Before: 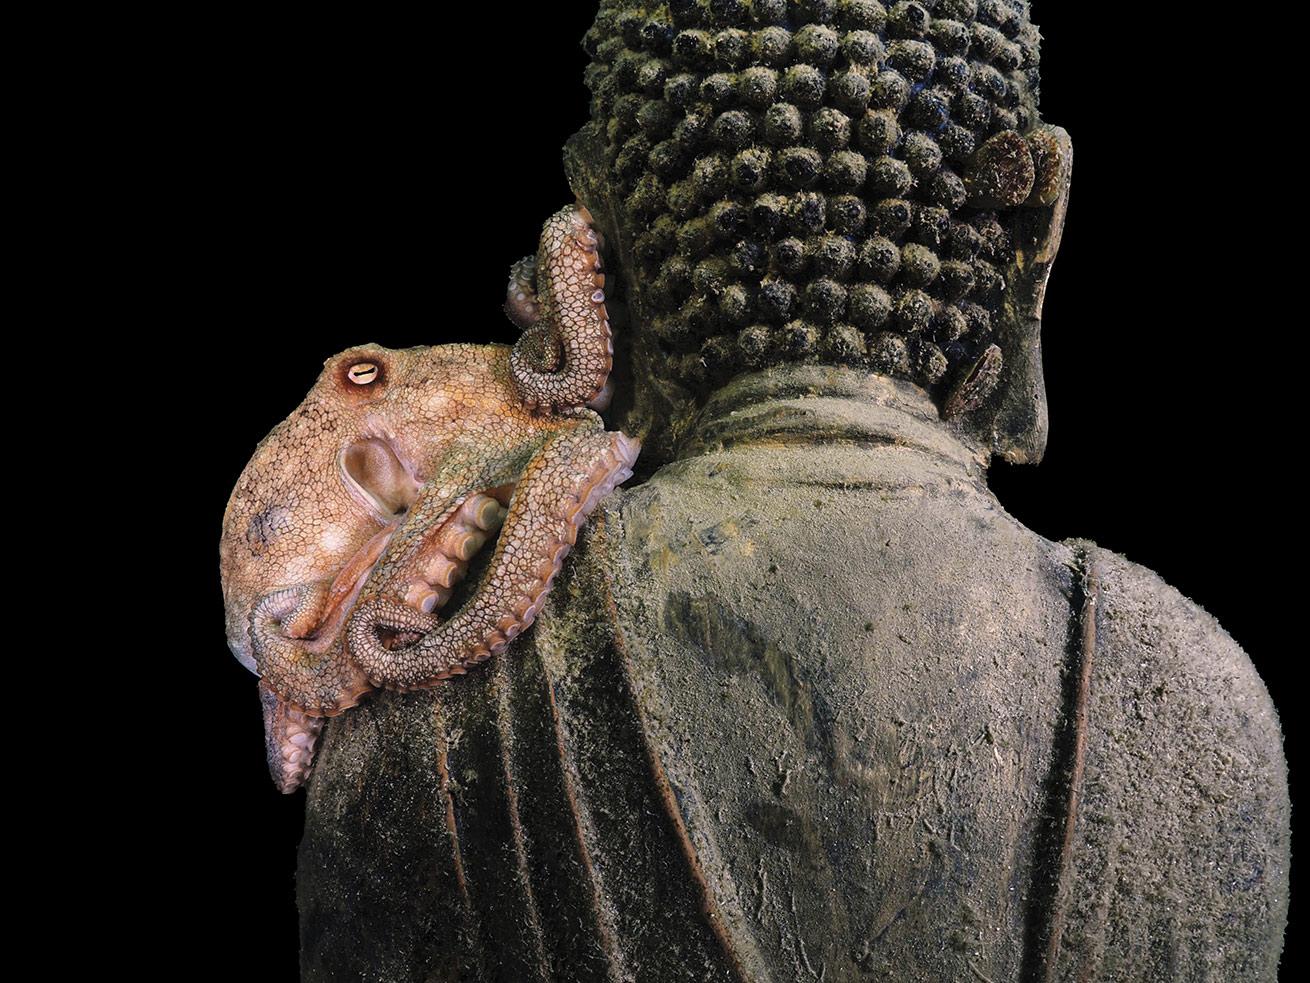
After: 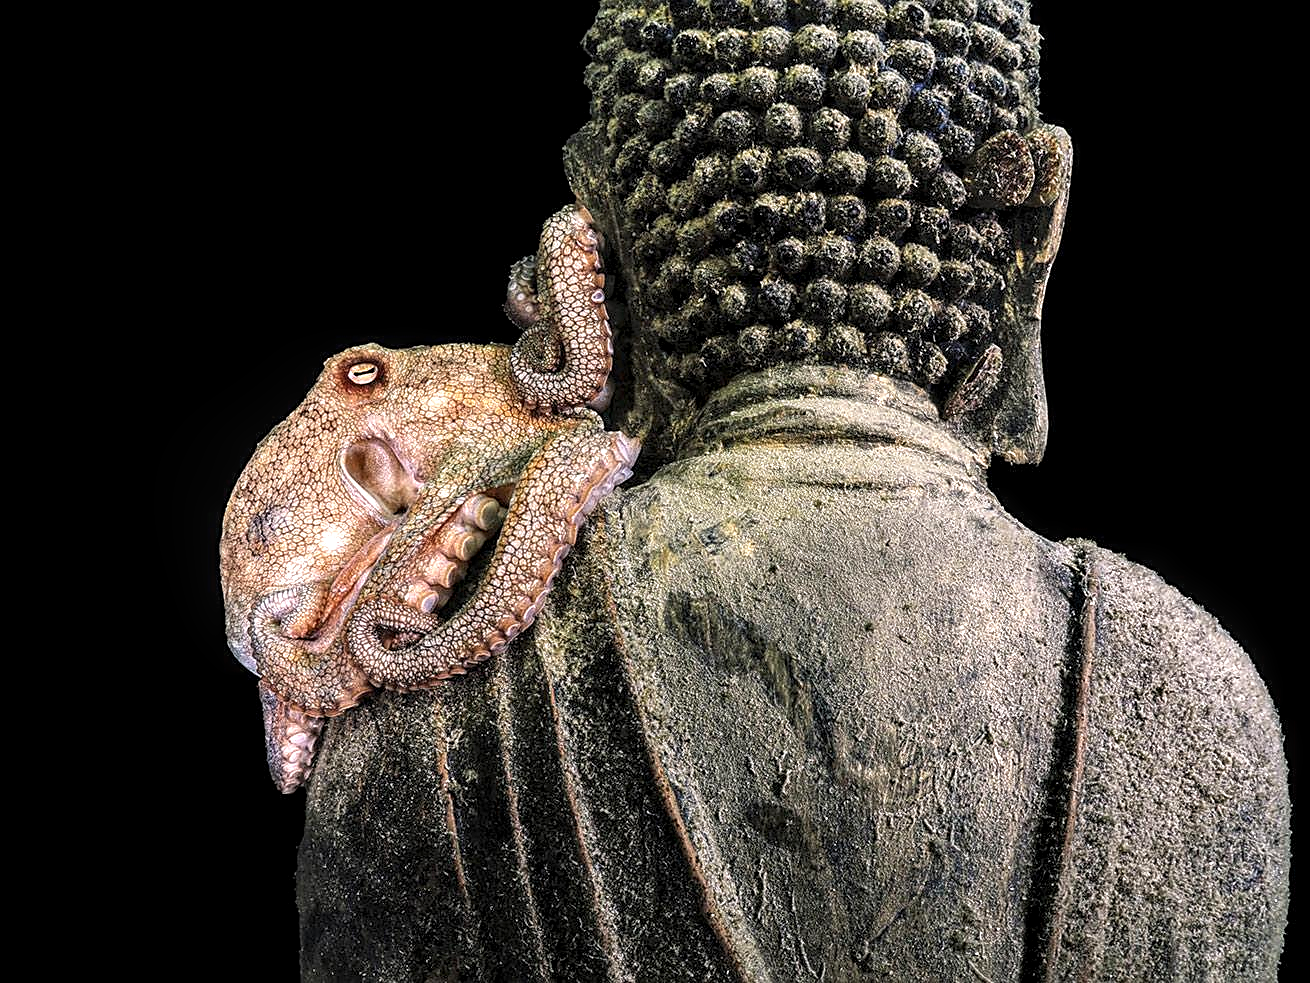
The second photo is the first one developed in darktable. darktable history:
local contrast: highlights 78%, shadows 56%, detail 174%, midtone range 0.422
sharpen: on, module defaults
exposure: exposure 0.371 EV, compensate highlight preservation false
